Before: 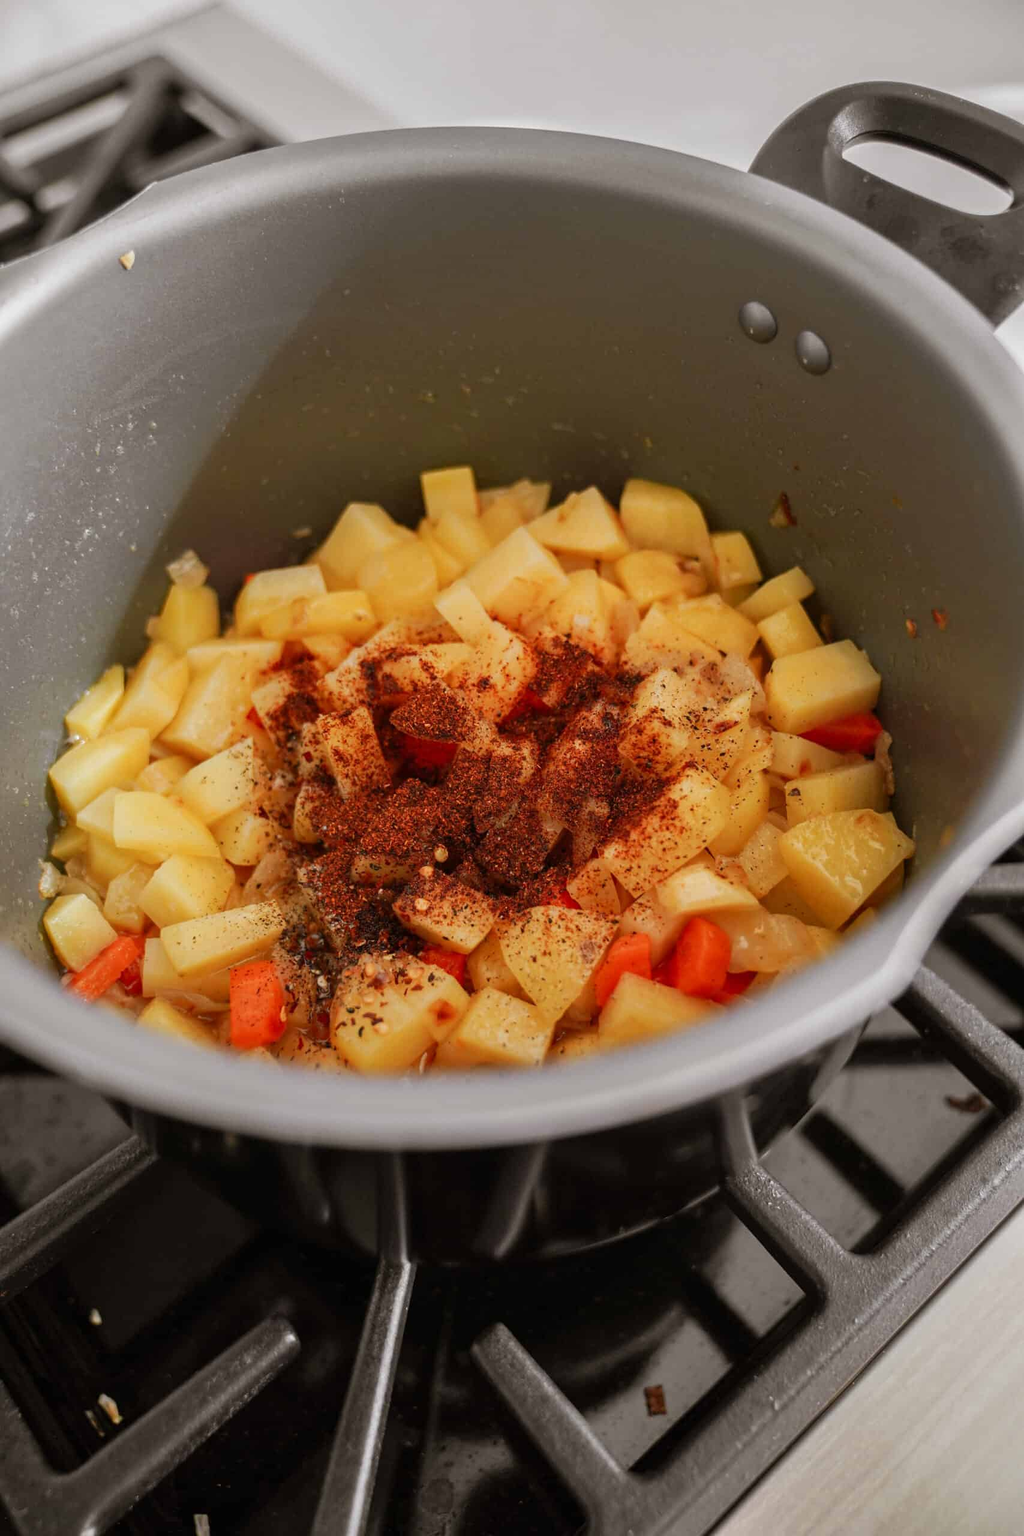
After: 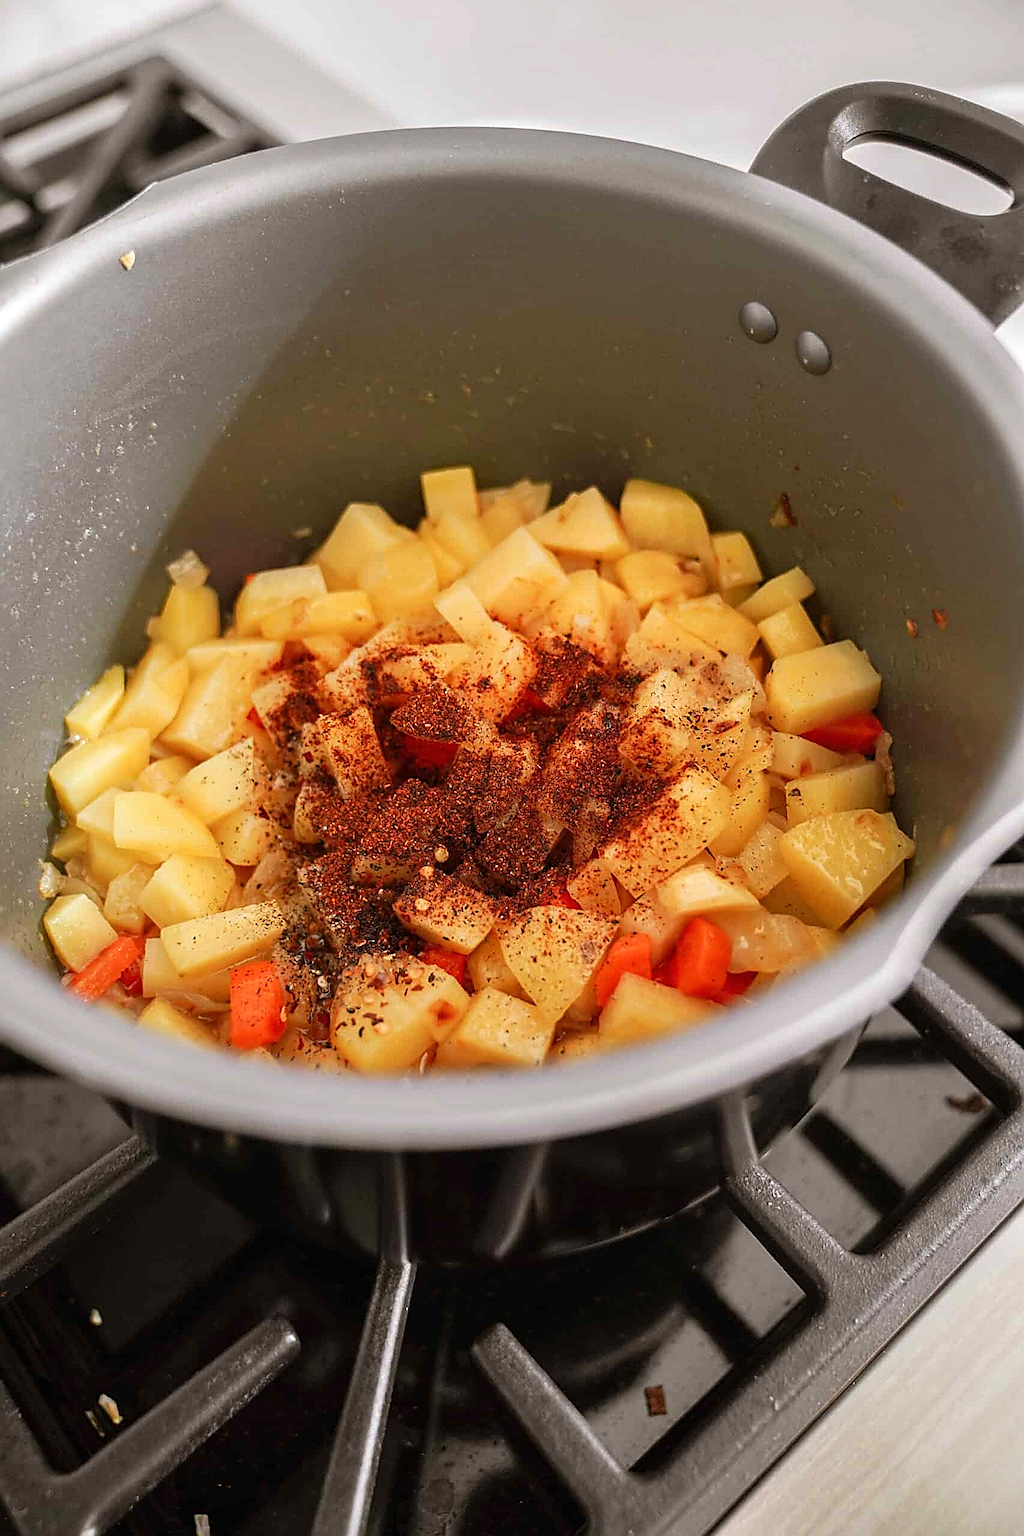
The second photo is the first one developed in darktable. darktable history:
exposure: exposure 0.29 EV, compensate exposure bias true, compensate highlight preservation false
sharpen: radius 1.664, amount 1.281
shadows and highlights: shadows -9.68, white point adjustment 1.39, highlights 10.83
velvia: strength 10.38%
